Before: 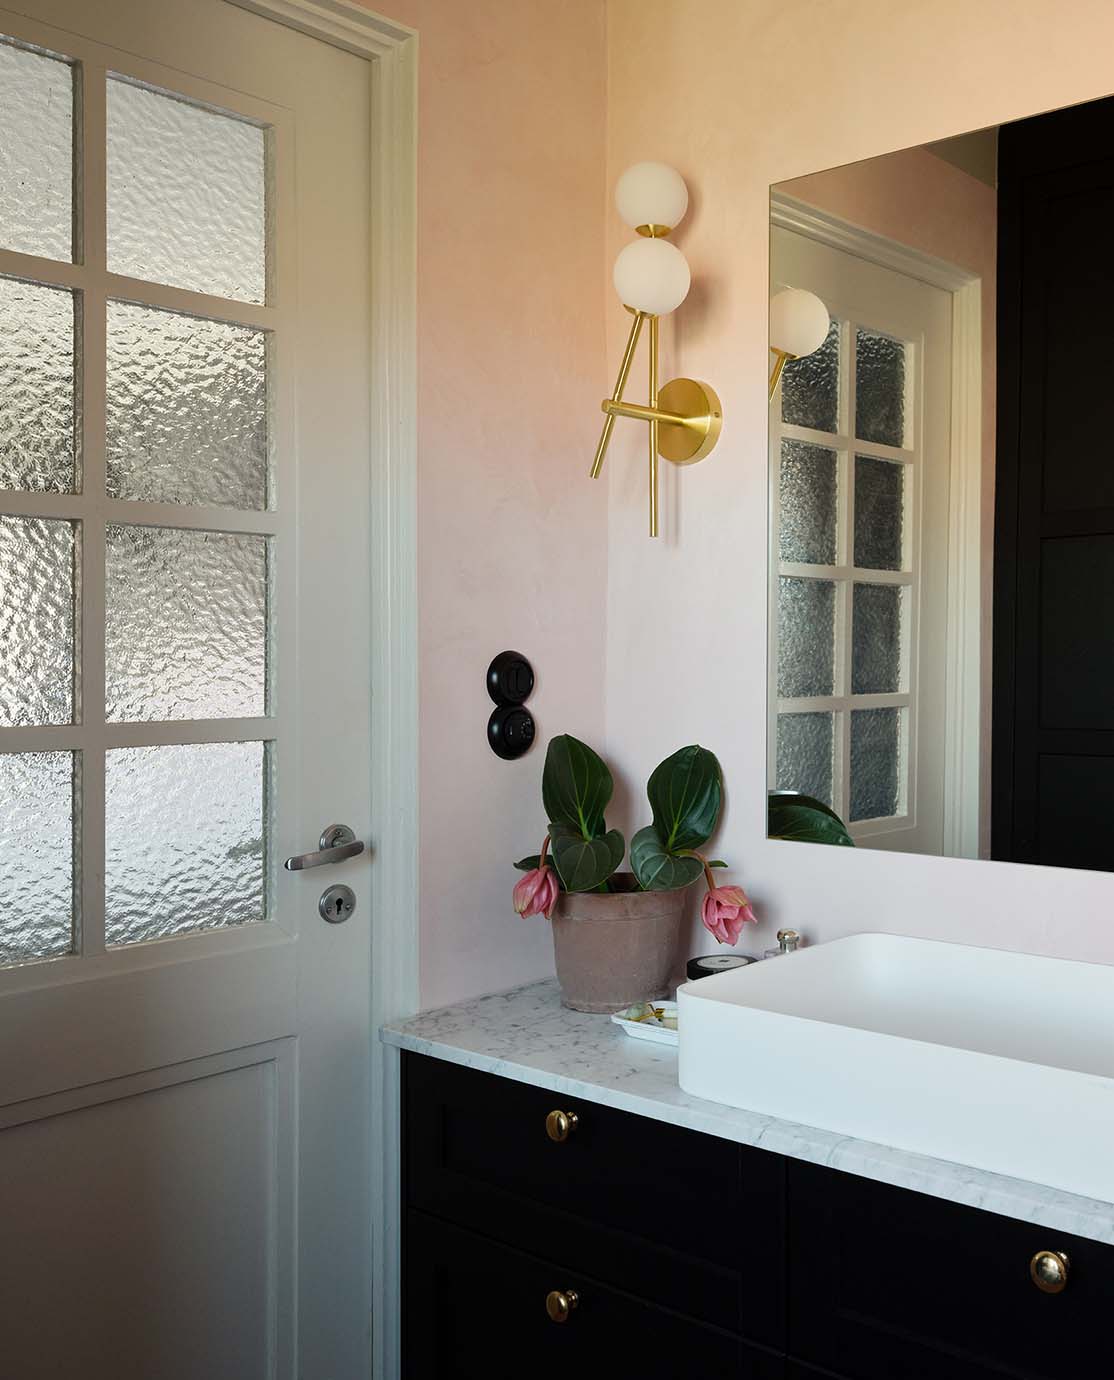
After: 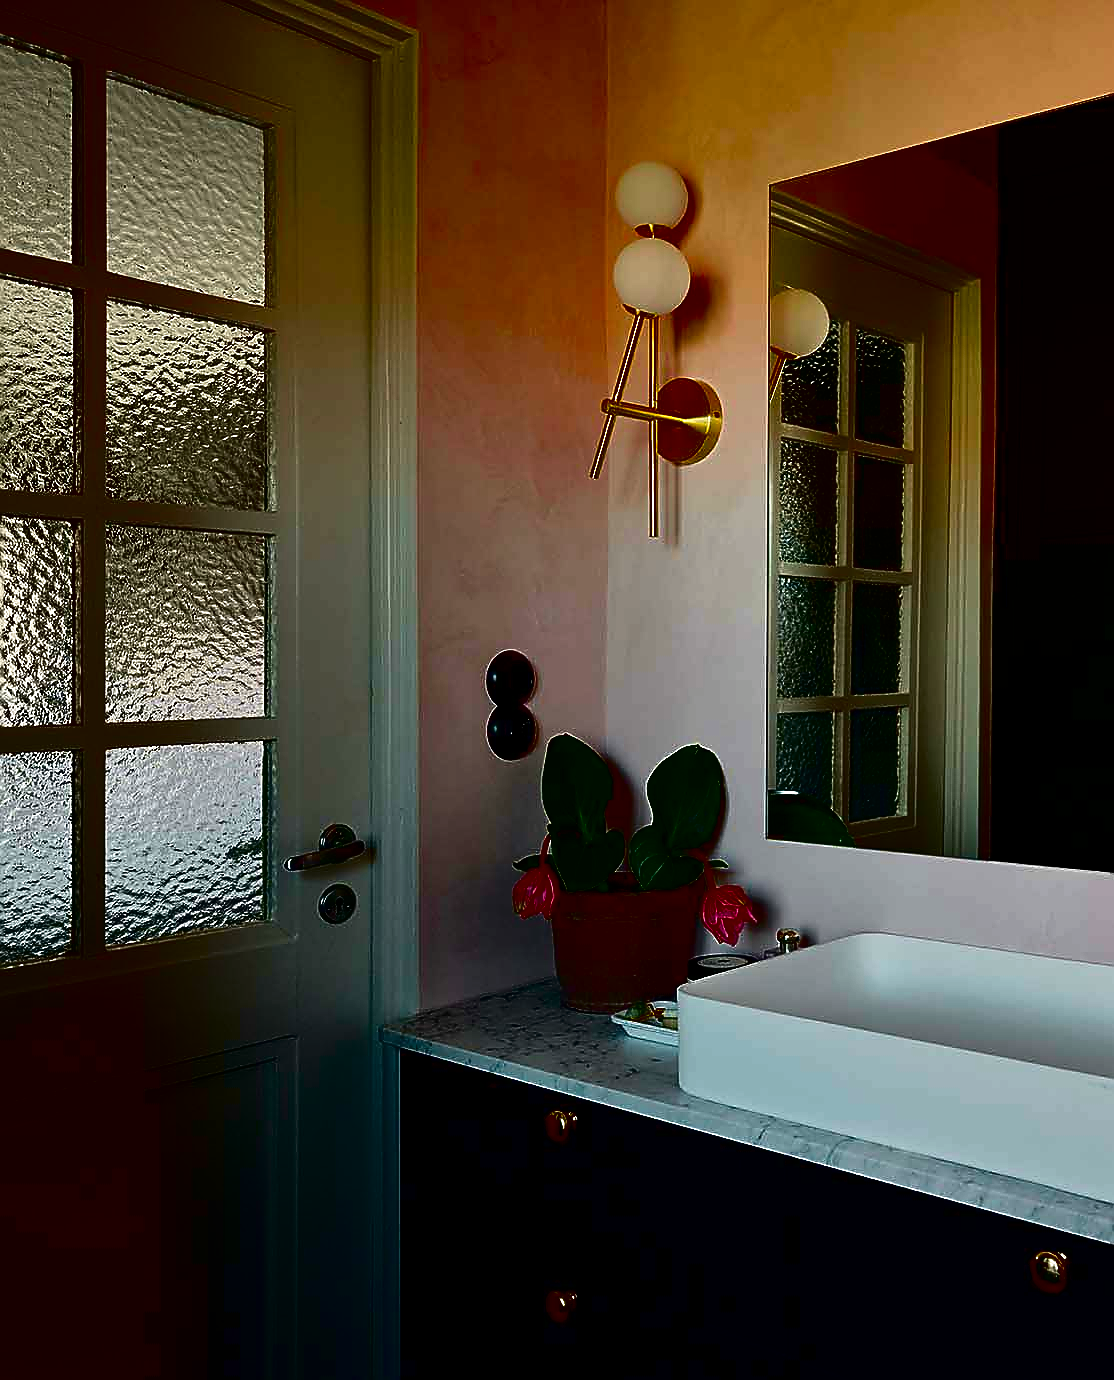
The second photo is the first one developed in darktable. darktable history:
contrast brightness saturation: brightness -1, saturation 1
tone curve: curves: ch0 [(0.003, 0) (0.066, 0.017) (0.163, 0.09) (0.264, 0.238) (0.395, 0.421) (0.517, 0.56) (0.688, 0.743) (0.791, 0.814) (1, 1)]; ch1 [(0, 0) (0.164, 0.115) (0.337, 0.332) (0.39, 0.398) (0.464, 0.461) (0.501, 0.5) (0.507, 0.503) (0.534, 0.537) (0.577, 0.59) (0.652, 0.681) (0.733, 0.749) (0.811, 0.796) (1, 1)]; ch2 [(0, 0) (0.337, 0.382) (0.464, 0.476) (0.501, 0.502) (0.527, 0.54) (0.551, 0.565) (0.6, 0.59) (0.687, 0.675) (1, 1)], color space Lab, independent channels, preserve colors none
sharpen: radius 1.4, amount 1.25, threshold 0.7
